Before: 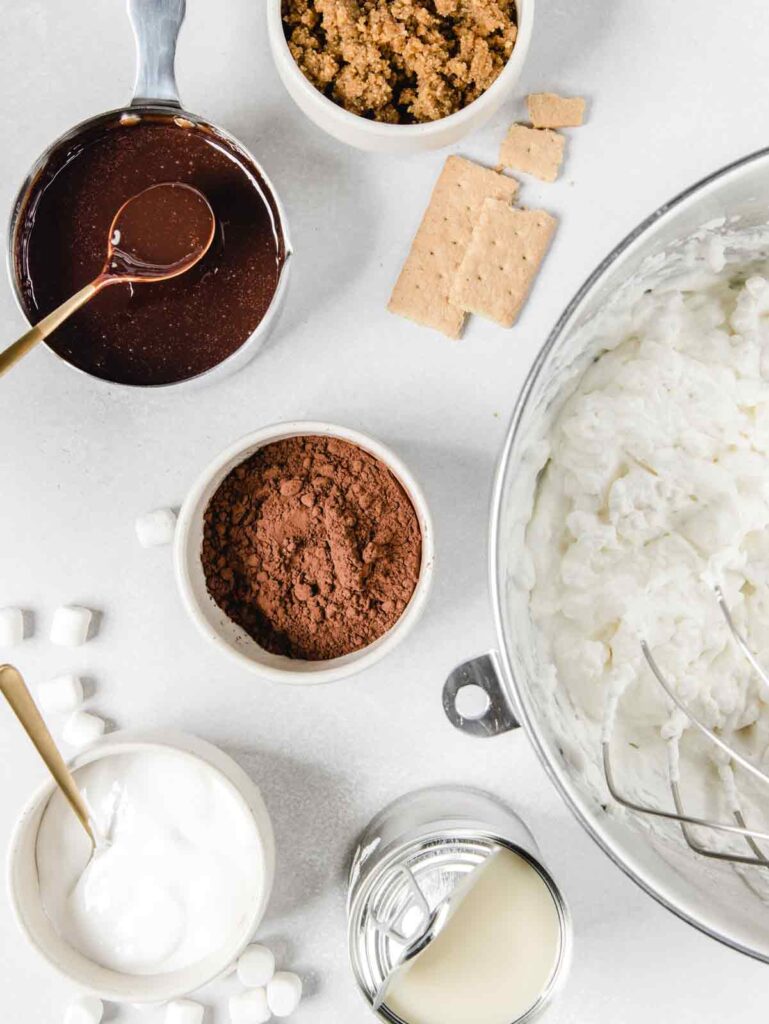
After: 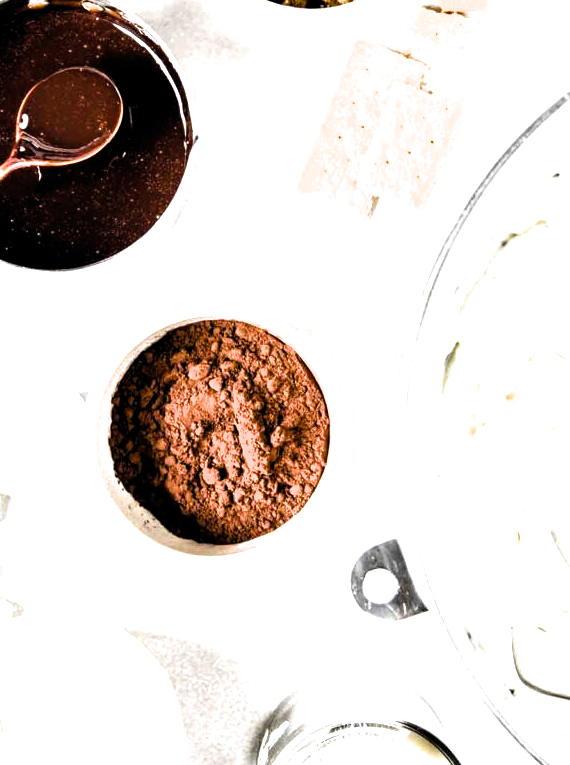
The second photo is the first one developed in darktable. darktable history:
crop and rotate: left 12.081%, top 11.42%, right 13.693%, bottom 13.811%
exposure: black level correction 0, exposure 0.498 EV, compensate highlight preservation false
filmic rgb: black relative exposure -8.18 EV, white relative exposure 2.21 EV, hardness 7.18, latitude 86.57%, contrast 1.683, highlights saturation mix -4.28%, shadows ↔ highlights balance -2.47%, color science v6 (2022)
color balance rgb: linear chroma grading › shadows -10.386%, linear chroma grading › global chroma 20.213%, perceptual saturation grading › global saturation 3.7%, global vibrance 16.737%, saturation formula JzAzBz (2021)
